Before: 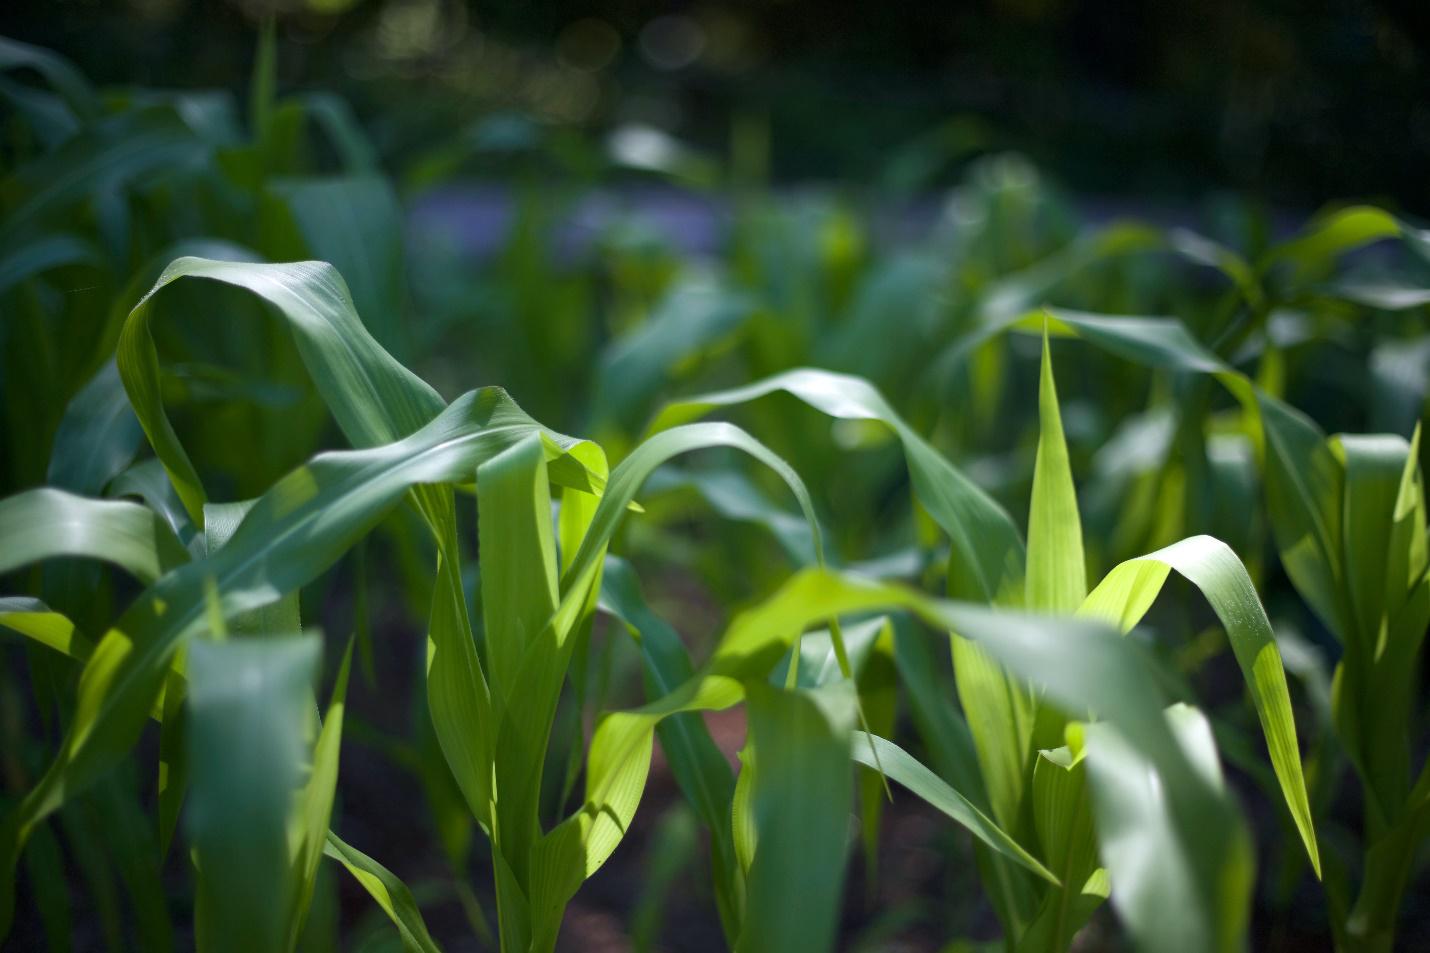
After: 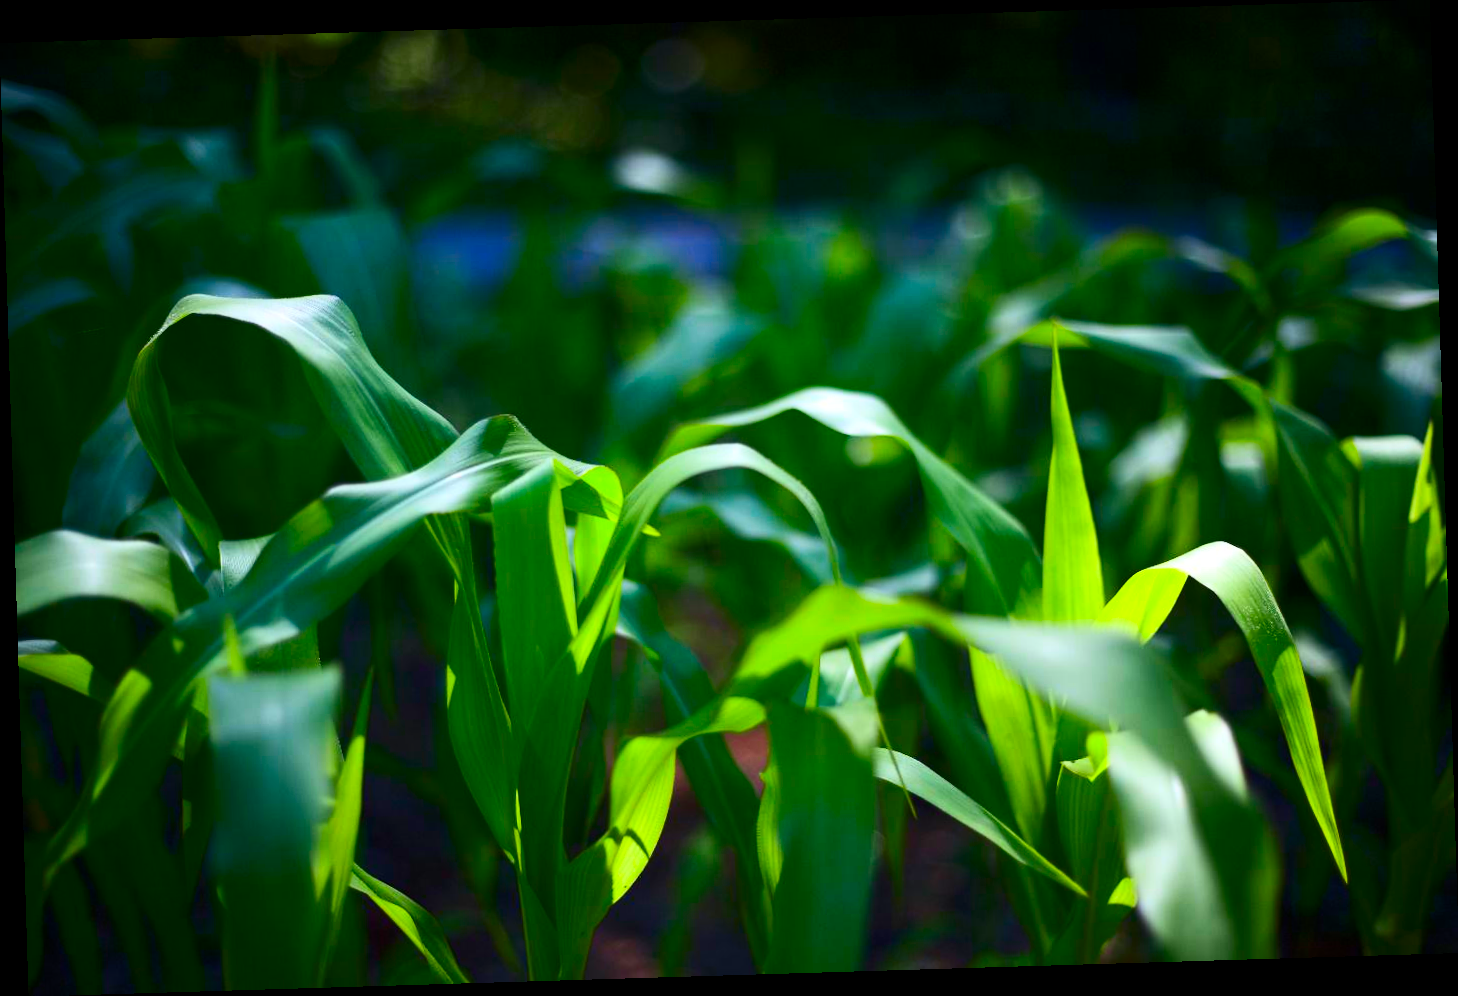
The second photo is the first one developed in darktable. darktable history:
rotate and perspective: rotation -1.75°, automatic cropping off
contrast brightness saturation: contrast 0.26, brightness 0.02, saturation 0.87
